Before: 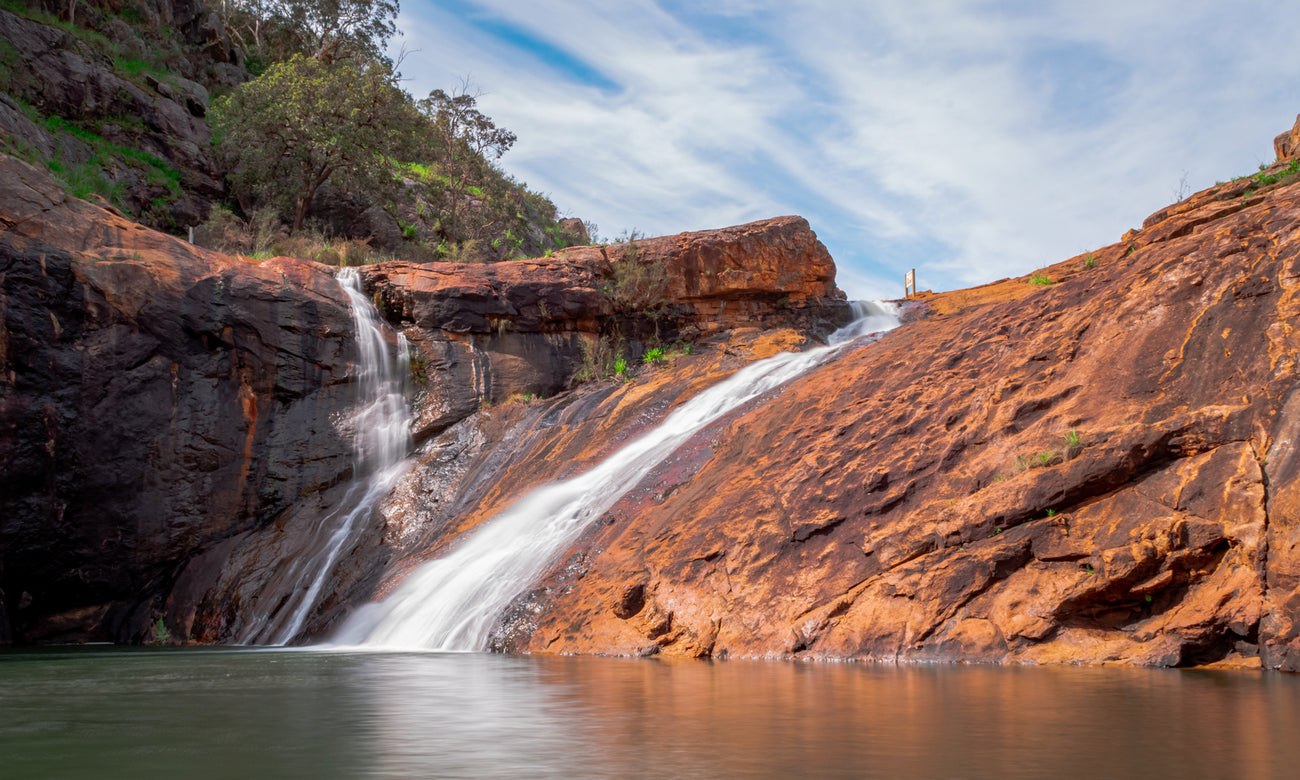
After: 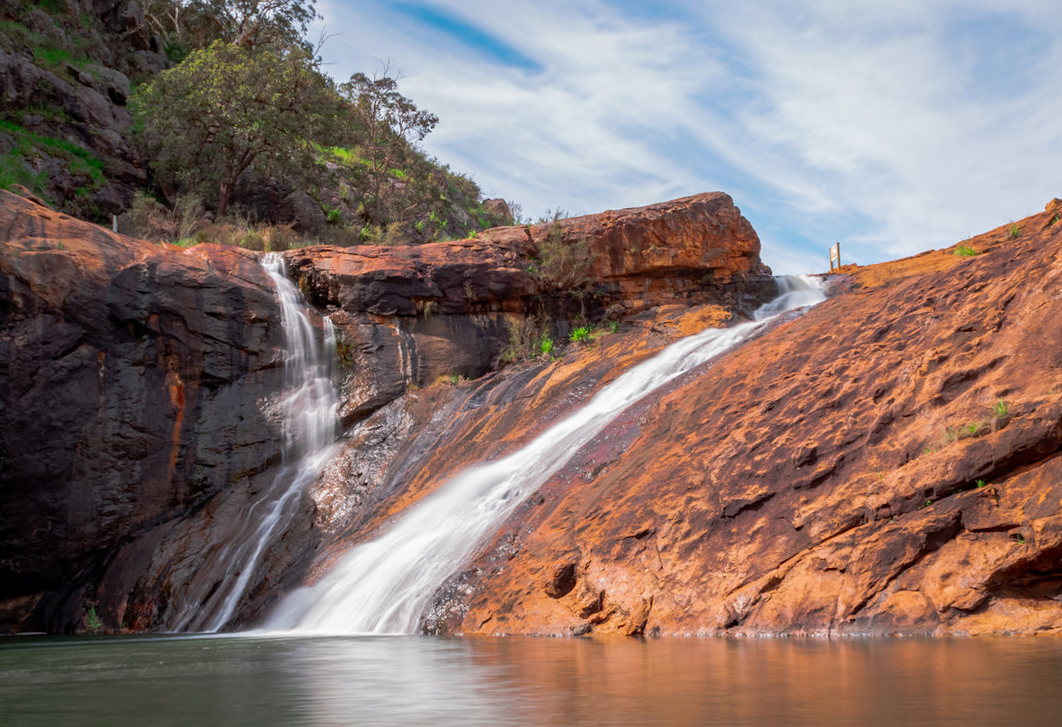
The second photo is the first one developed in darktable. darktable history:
crop and rotate: angle 1.17°, left 4.128%, top 1.155%, right 11.405%, bottom 2.417%
